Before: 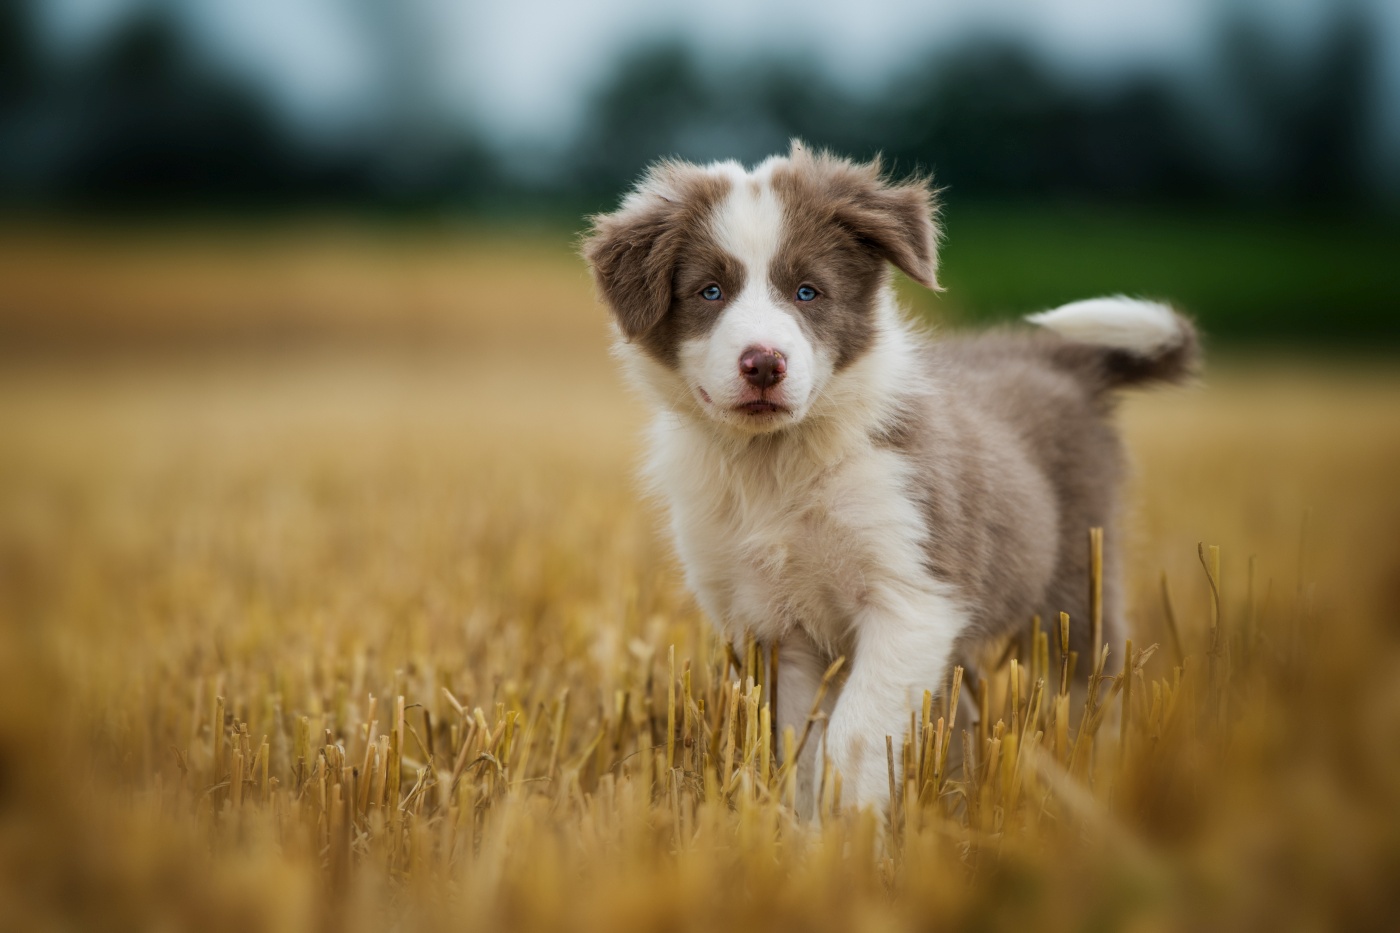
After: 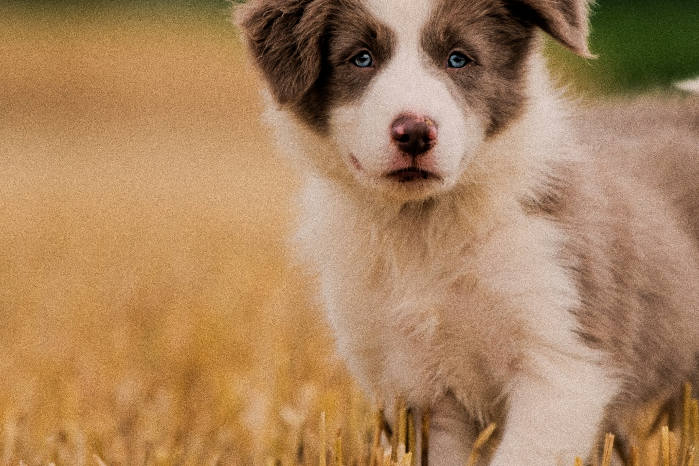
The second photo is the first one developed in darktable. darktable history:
crop: left 25%, top 25%, right 25%, bottom 25%
color balance rgb: linear chroma grading › shadows -3%, linear chroma grading › highlights -4%
white balance: red 1.127, blue 0.943
filmic rgb: black relative exposure -5 EV, hardness 2.88, contrast 1.1, highlights saturation mix -20%
grain: coarseness 0.09 ISO, strength 40%
